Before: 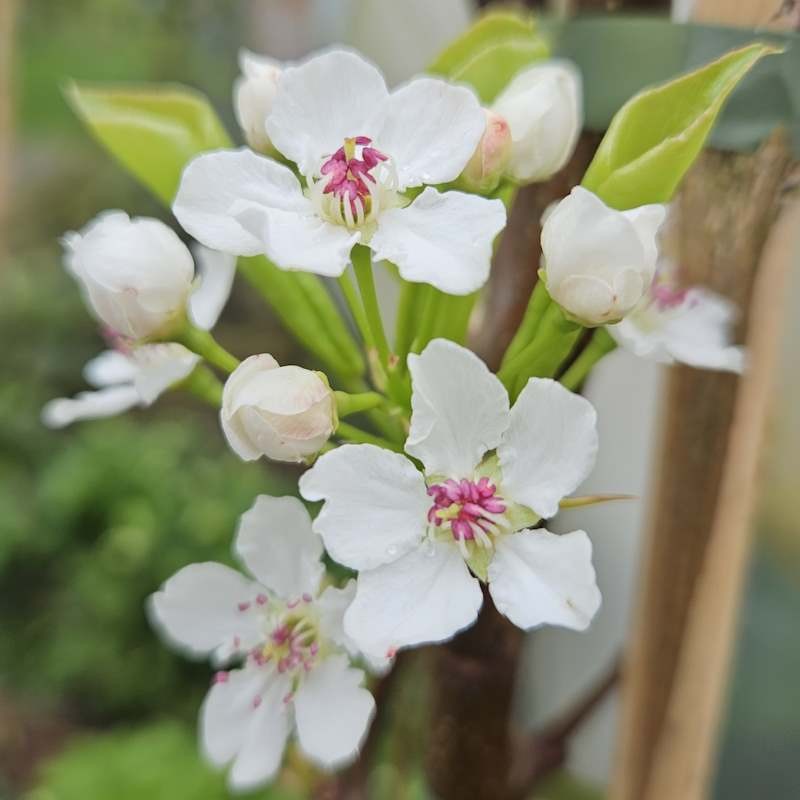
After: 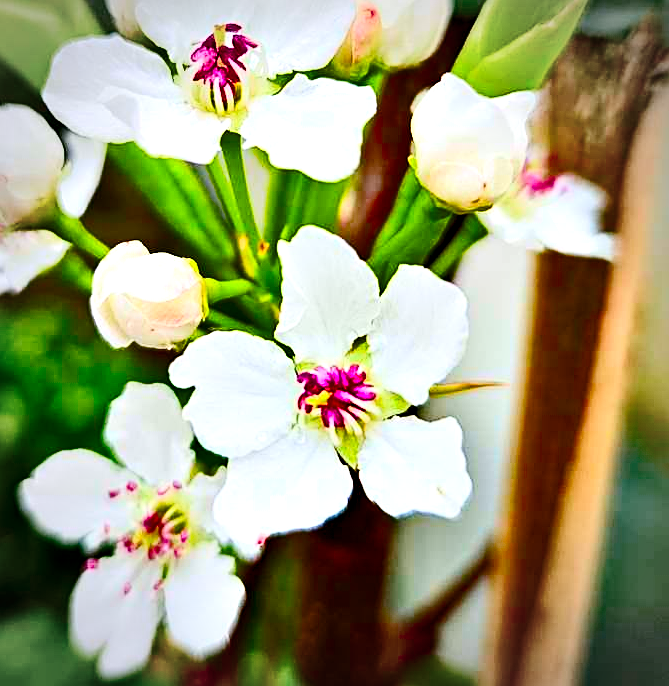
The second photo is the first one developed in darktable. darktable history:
contrast equalizer: y [[0.6 ×6], [0.55 ×6], [0 ×6], [0 ×6], [0 ×6]]
crop: left 16.314%, top 14.202%
tone equalizer: mask exposure compensation -0.494 EV
color balance rgb: shadows lift › chroma 3.567%, shadows lift › hue 90.73°, highlights gain › chroma 0.111%, highlights gain › hue 330.37°, linear chroma grading › global chroma 8.525%, perceptual saturation grading › global saturation 24.449%, perceptual saturation grading › highlights -24.326%, perceptual saturation grading › mid-tones 24.536%, perceptual saturation grading › shadows 39.412%, saturation formula JzAzBz (2021)
sharpen: on, module defaults
vignetting: fall-off start 72.96%, unbound false
contrast brightness saturation: contrast 0.263, brightness 0.016, saturation 0.856
exposure: black level correction 0.001, exposure 0.5 EV, compensate exposure bias true, compensate highlight preservation false
